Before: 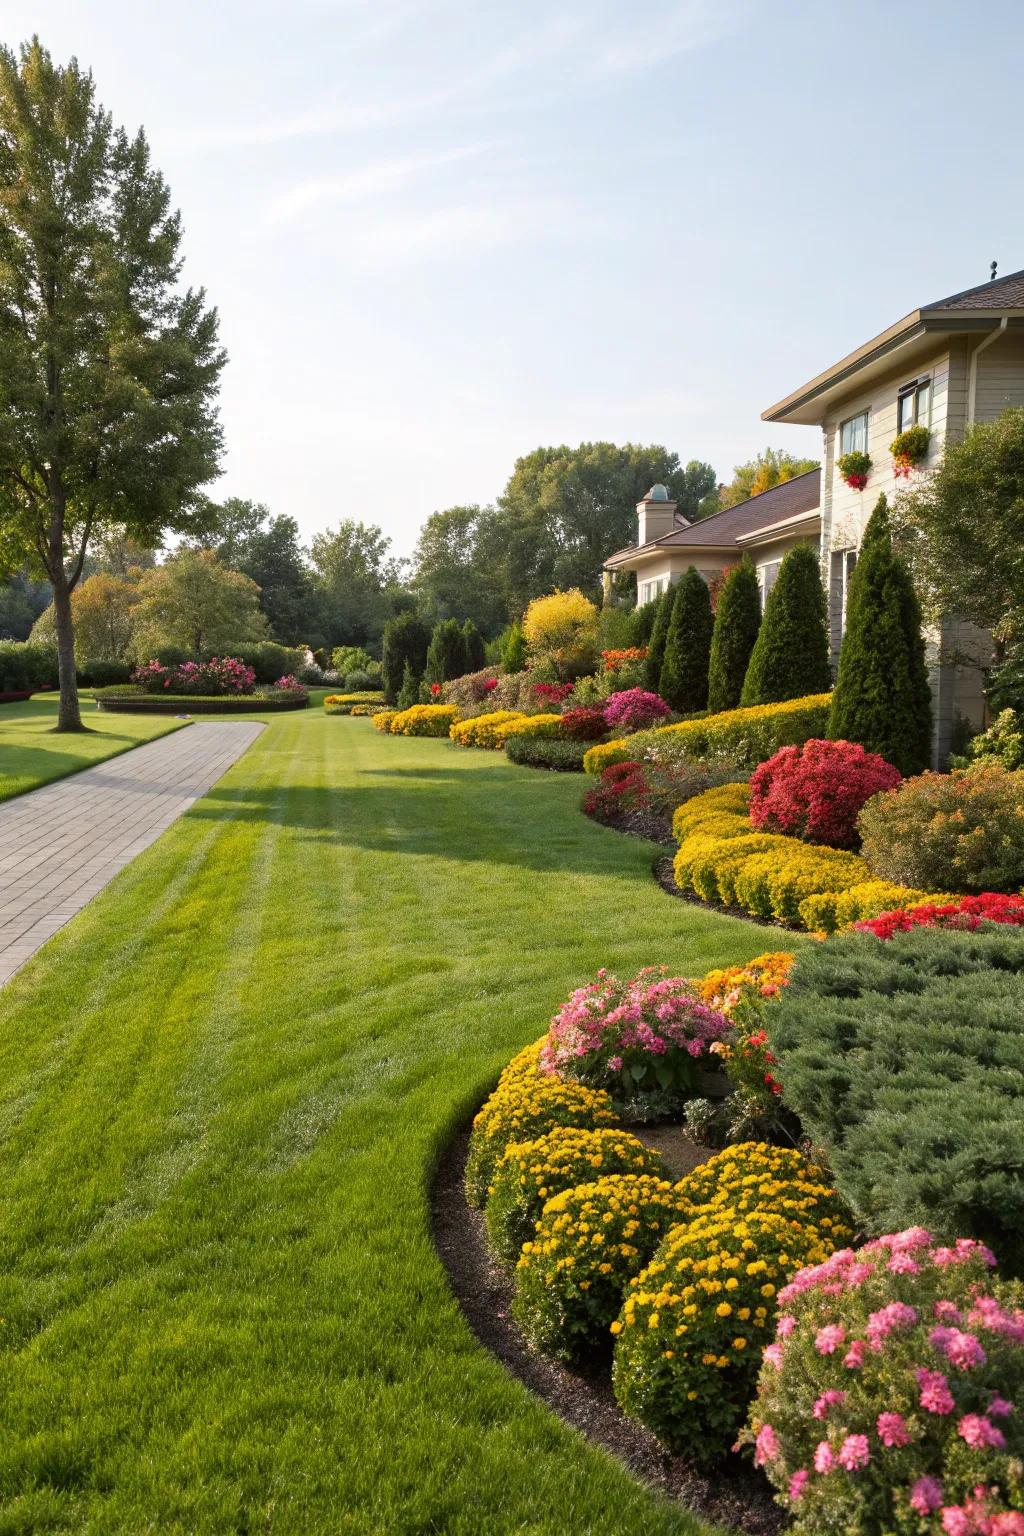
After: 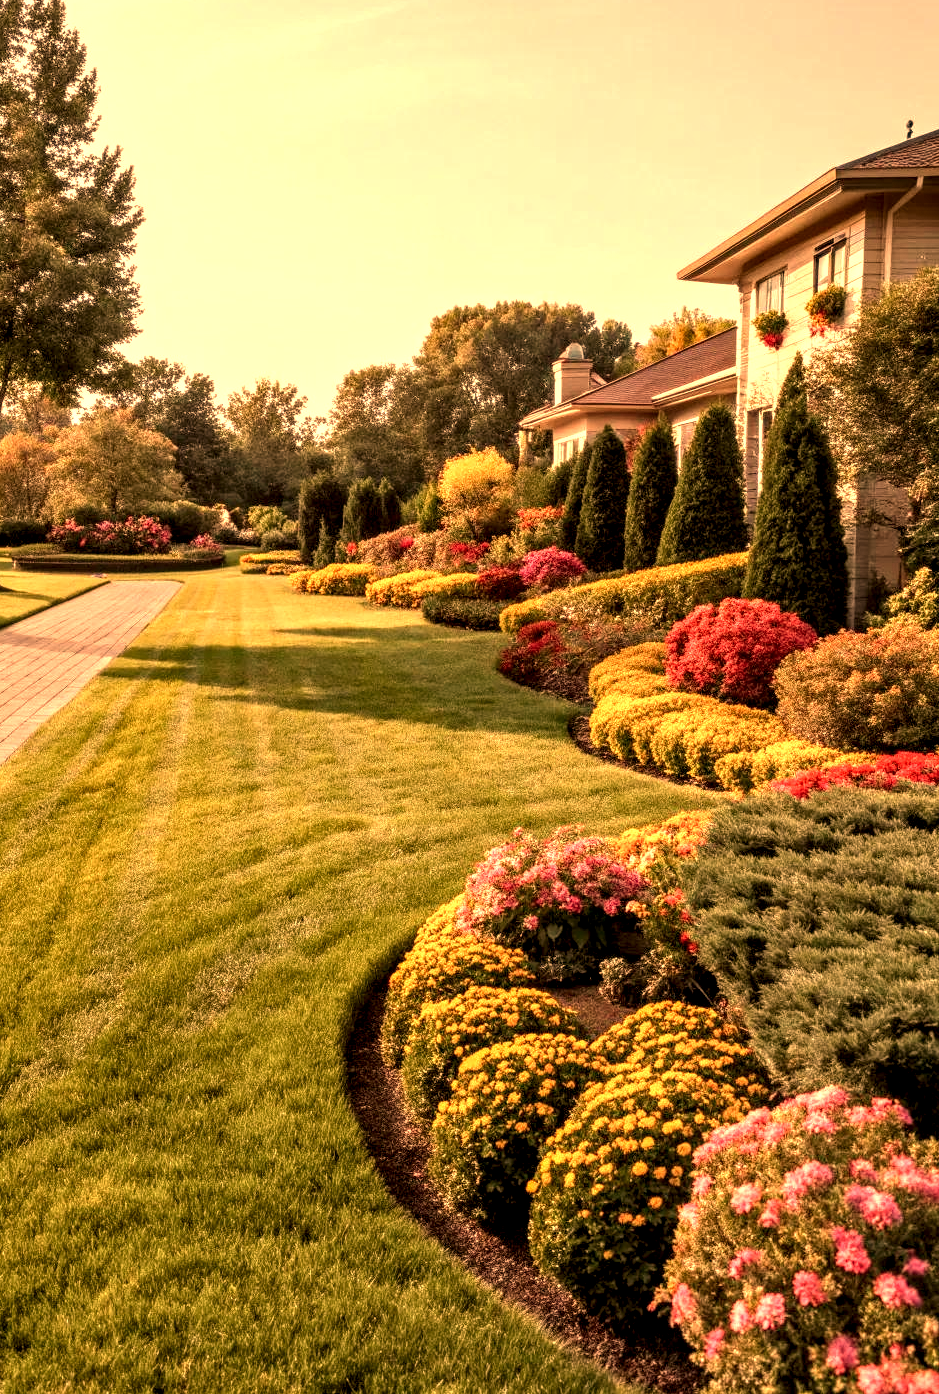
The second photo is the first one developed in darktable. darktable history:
local contrast: highlights 65%, shadows 54%, detail 169%, midtone range 0.514
crop and rotate: left 8.262%, top 9.226%
white balance: red 1.467, blue 0.684
